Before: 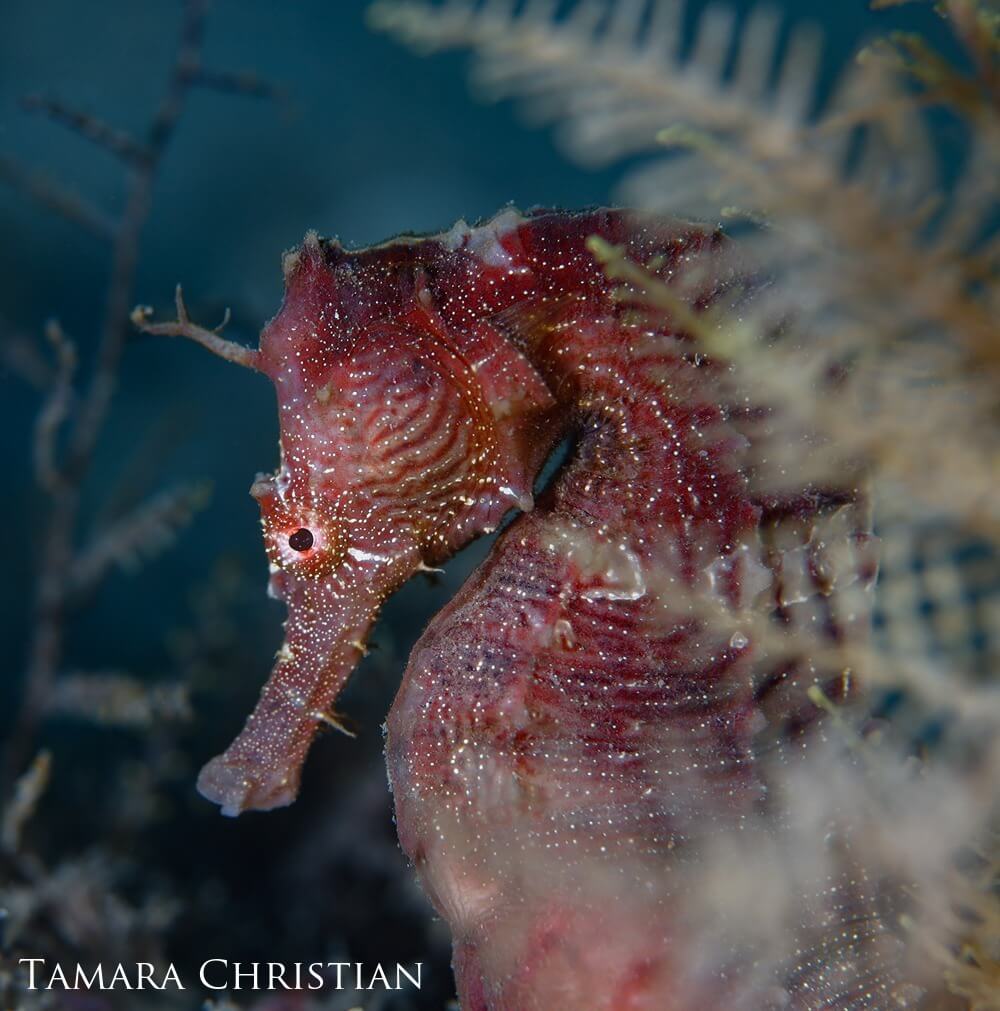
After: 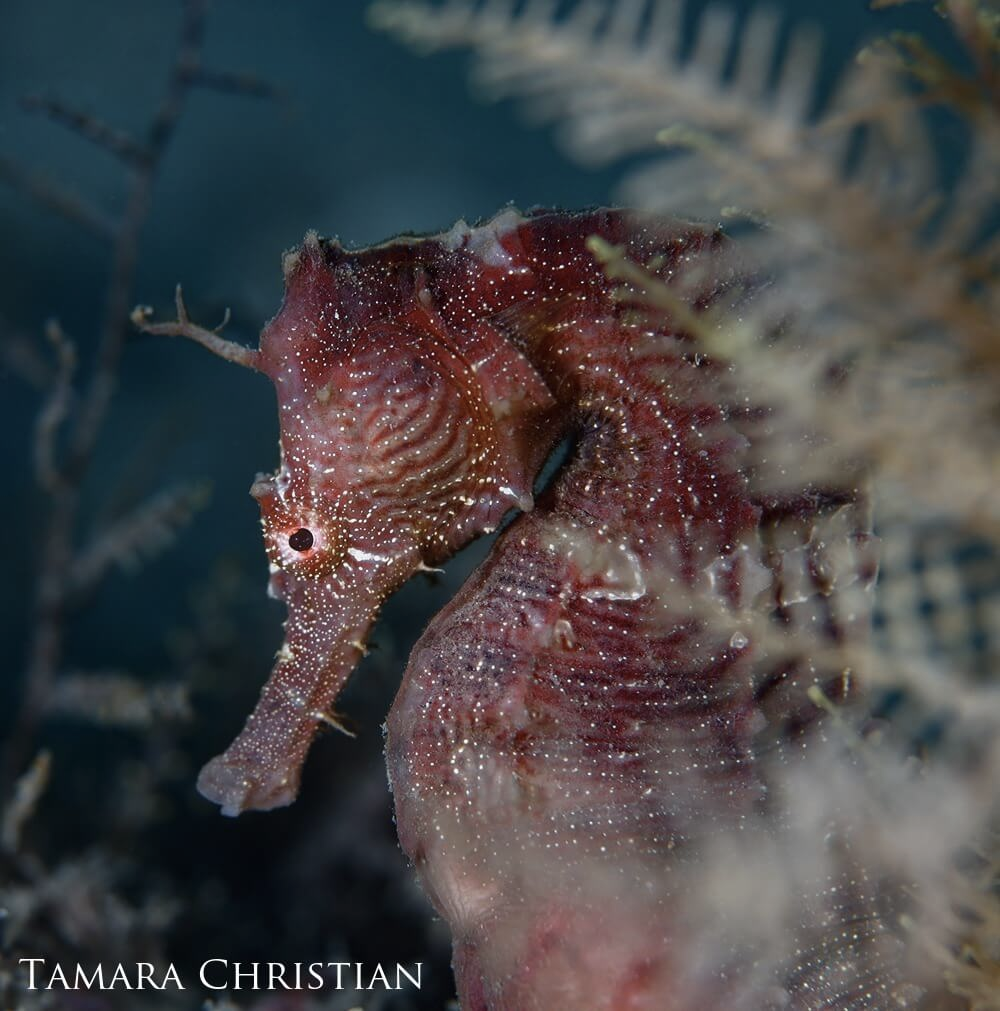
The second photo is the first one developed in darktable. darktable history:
contrast brightness saturation: contrast 0.065, brightness -0.015, saturation -0.247
